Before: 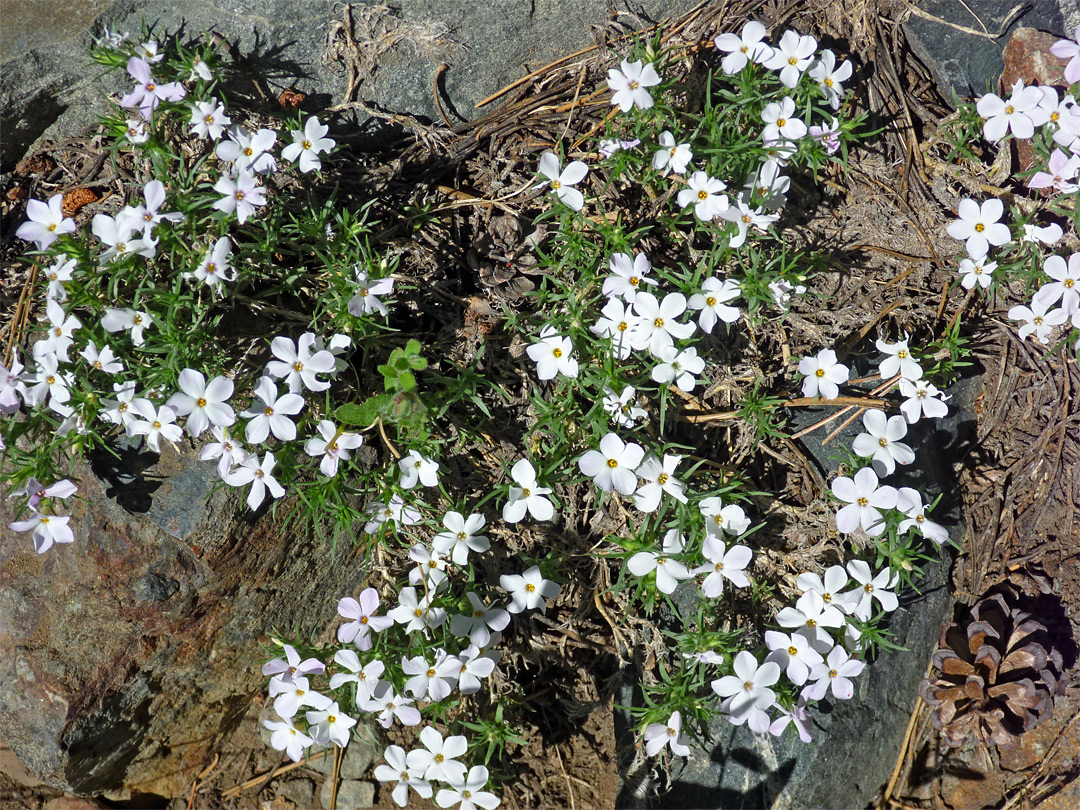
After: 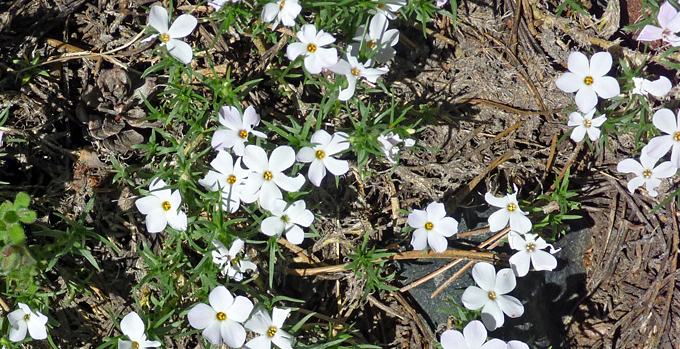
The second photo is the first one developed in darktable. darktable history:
crop: left 36.279%, top 18.197%, right 0.686%, bottom 38.705%
